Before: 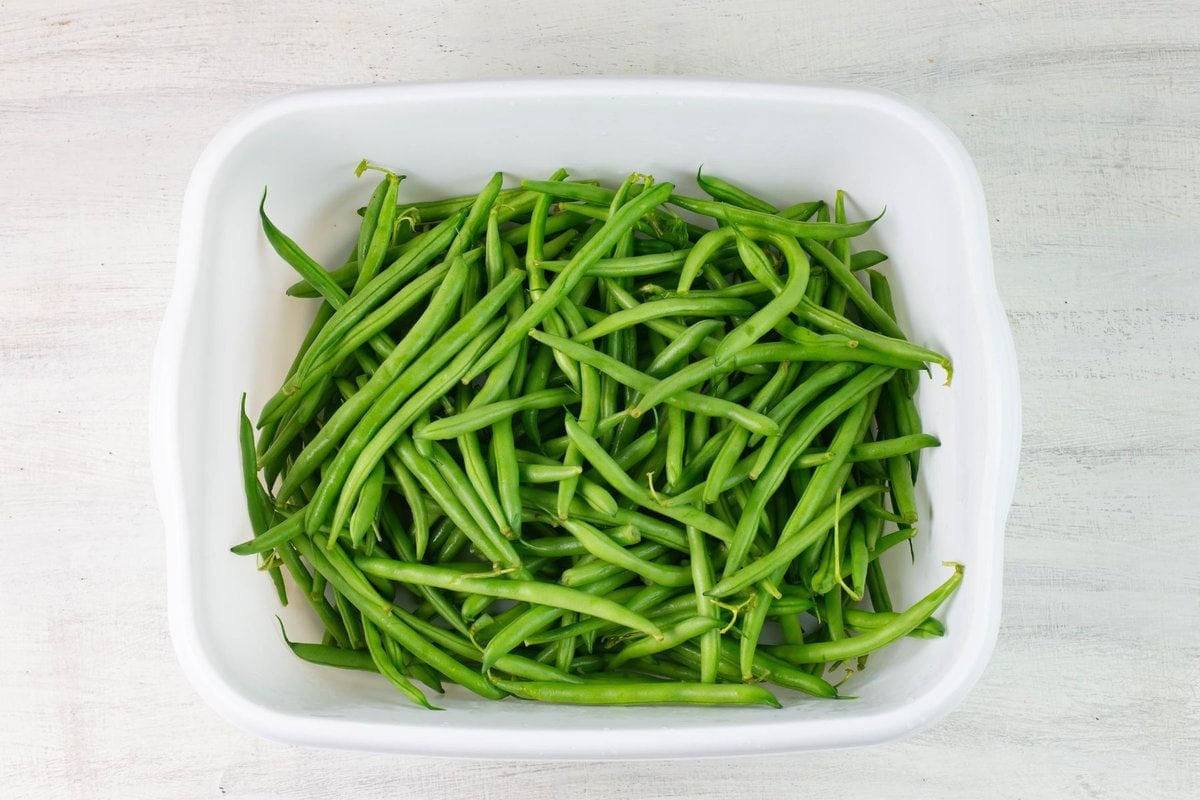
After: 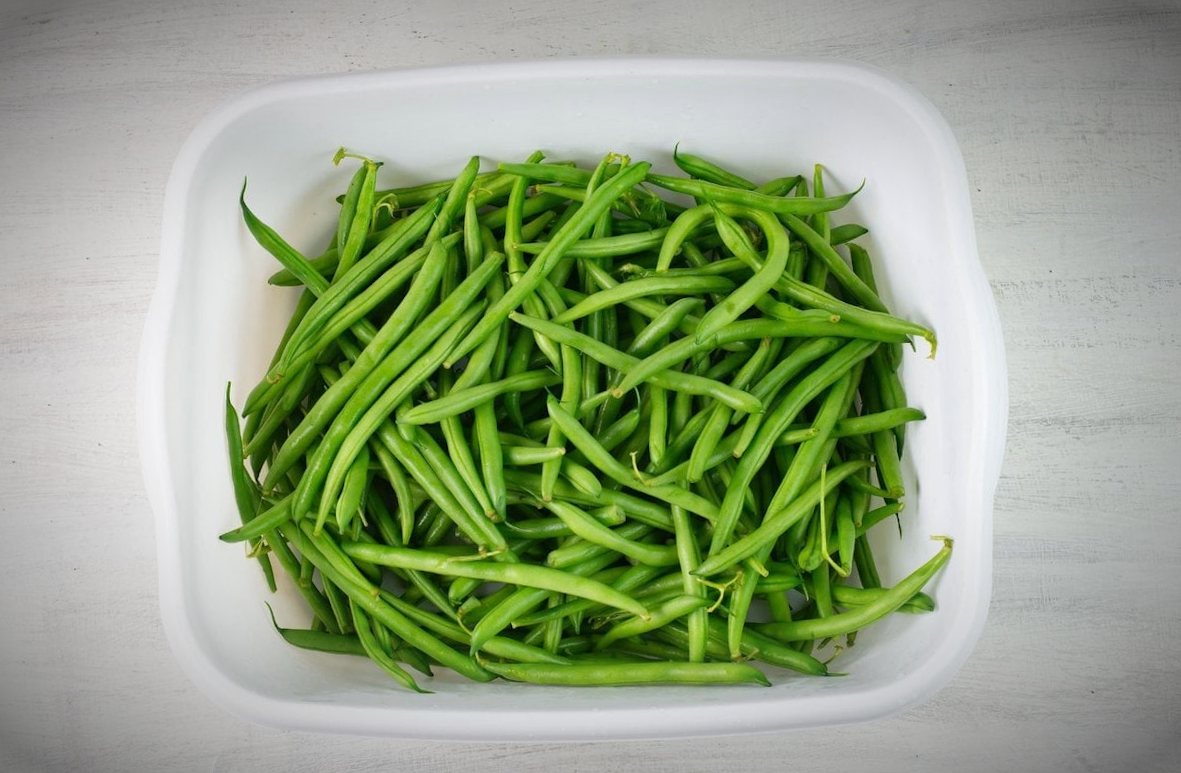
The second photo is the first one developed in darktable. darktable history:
vignetting: fall-off start 67.5%, fall-off radius 67.23%, brightness -0.813, automatic ratio true
rotate and perspective: rotation -1.32°, lens shift (horizontal) -0.031, crop left 0.015, crop right 0.985, crop top 0.047, crop bottom 0.982
